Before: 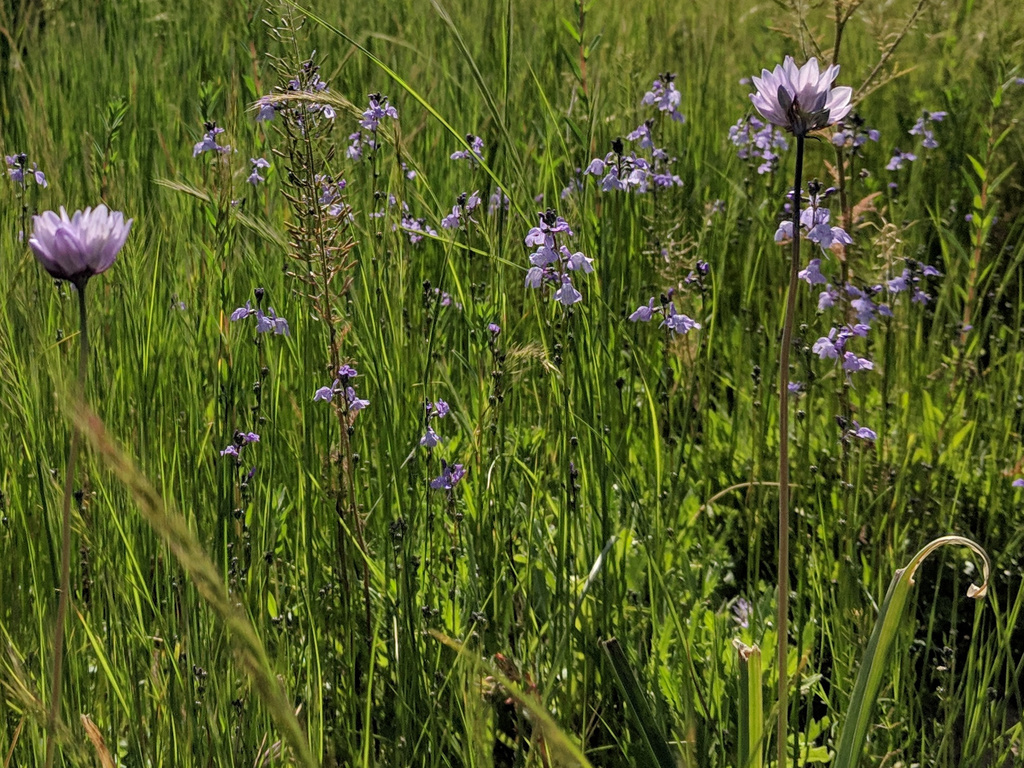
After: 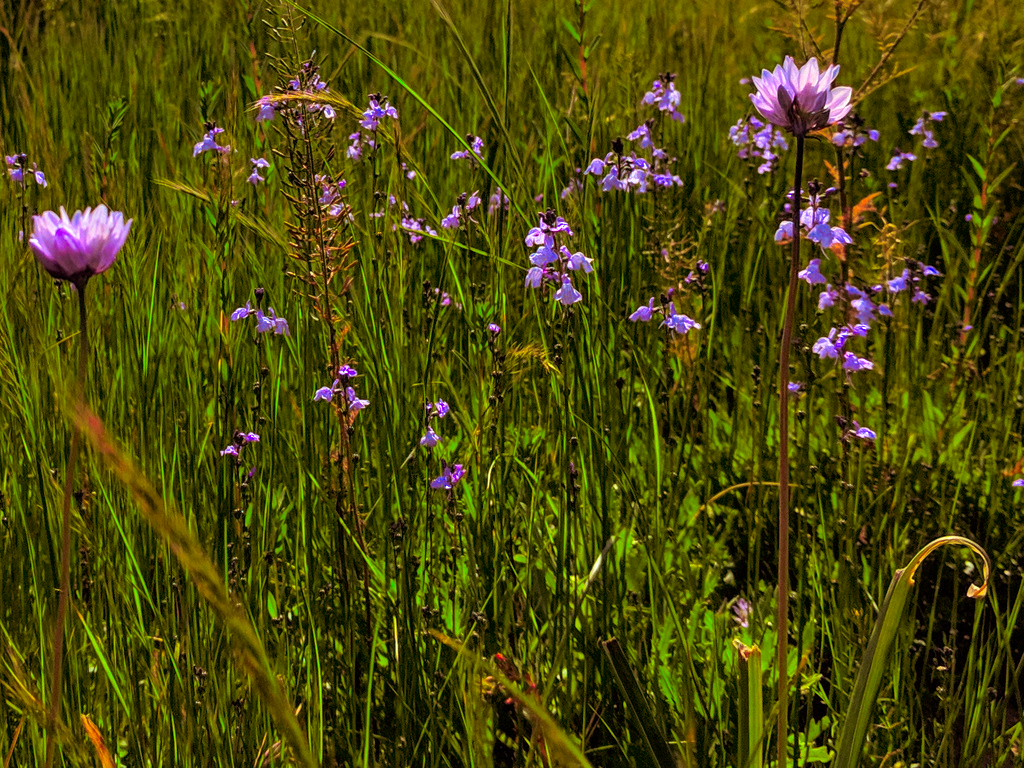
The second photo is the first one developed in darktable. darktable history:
split-toning: on, module defaults
color correction: saturation 3
